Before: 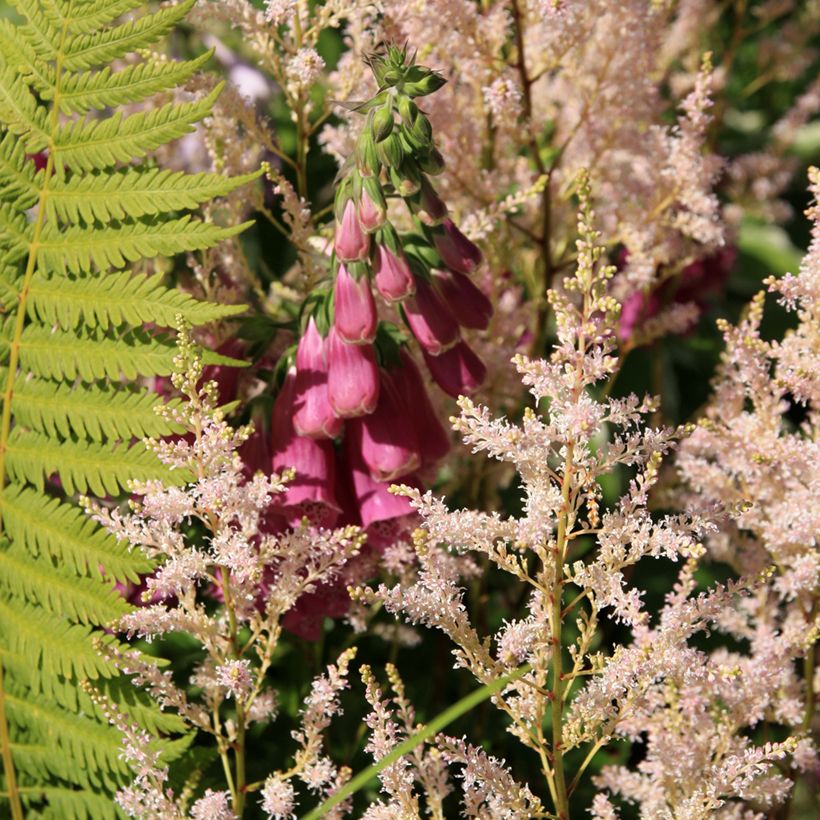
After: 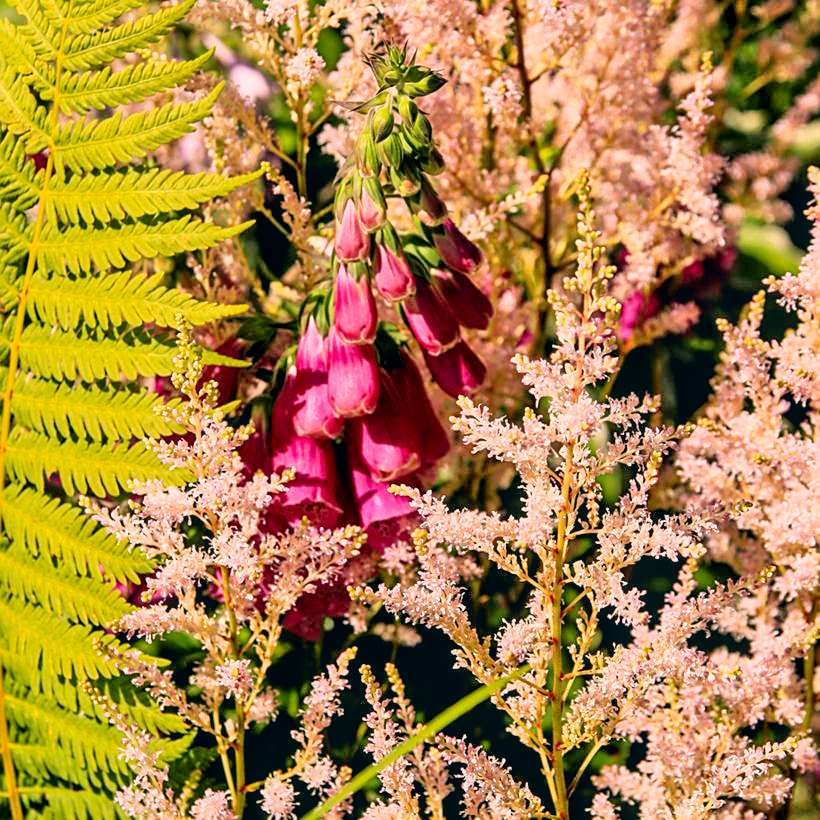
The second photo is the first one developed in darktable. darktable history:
color correction: highlights a* 5.41, highlights b* 5.34, shadows a* -4.81, shadows b* -5.02
sharpen: on, module defaults
local contrast: on, module defaults
color calibration: output R [1.063, -0.012, -0.003, 0], output B [-0.079, 0.047, 1, 0], illuminant same as pipeline (D50), adaptation XYZ, x 0.346, y 0.358, temperature 5020.58 K
levels: levels [0, 0.48, 0.961]
contrast brightness saturation: contrast 0.182, saturation 0.307
tone equalizer: -7 EV 0.16 EV, -6 EV 0.608 EV, -5 EV 1.11 EV, -4 EV 1.29 EV, -3 EV 1.14 EV, -2 EV 0.6 EV, -1 EV 0.162 EV
filmic rgb: black relative exposure -5.12 EV, white relative exposure 3.96 EV, hardness 2.89, contrast 1.298, highlights saturation mix -29.26%
